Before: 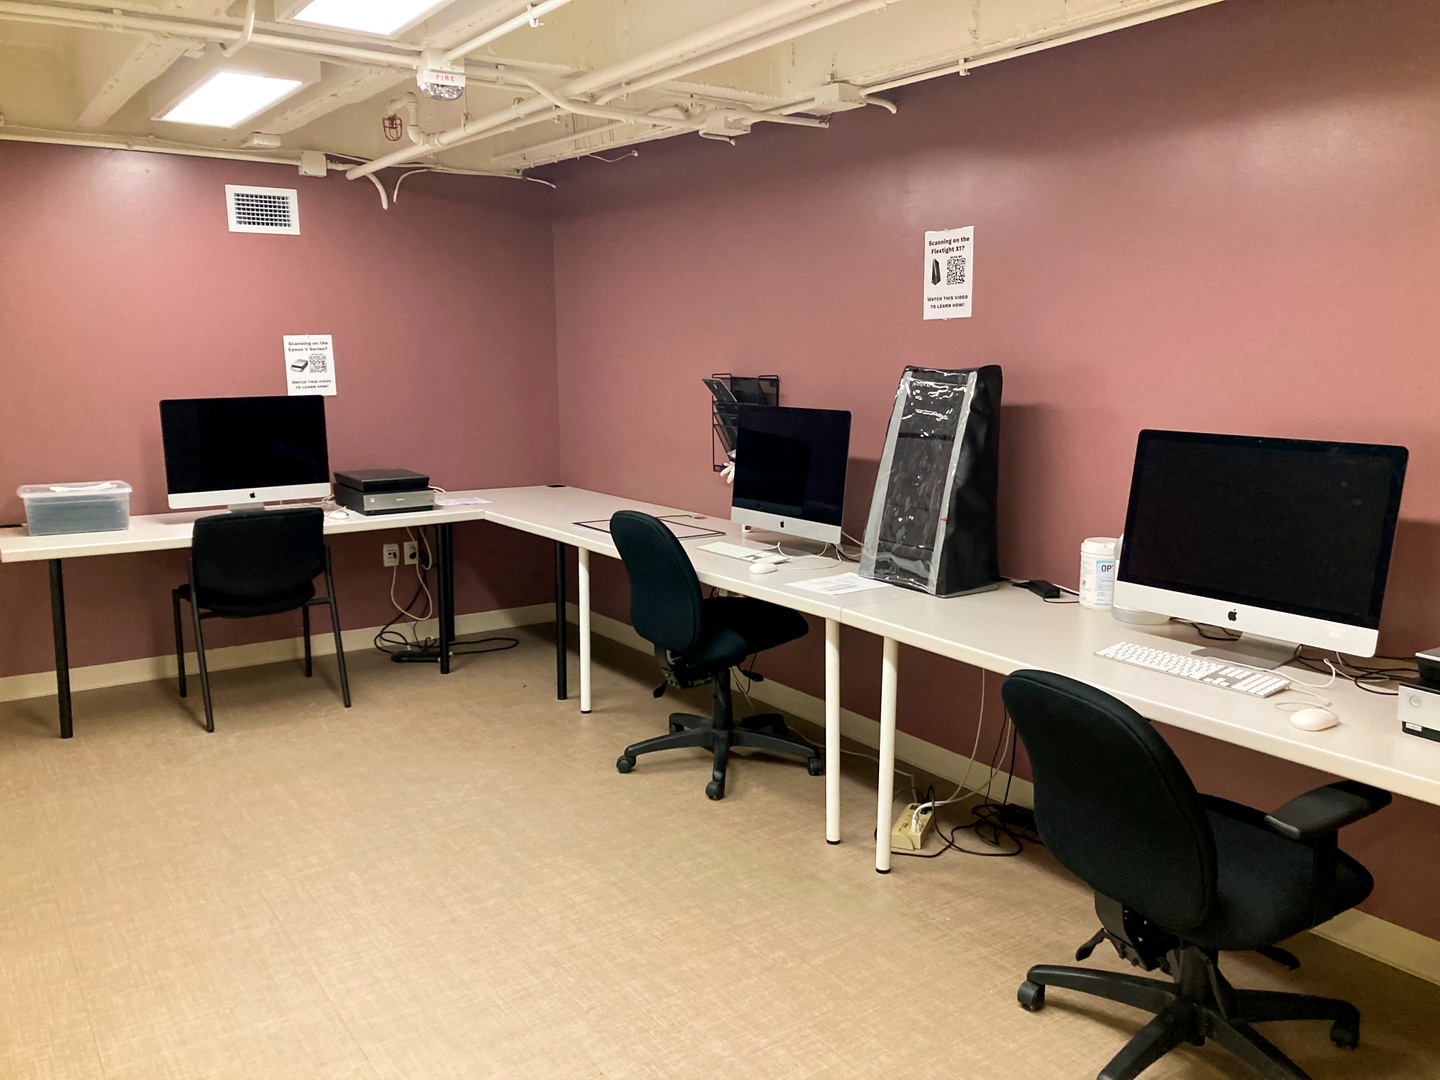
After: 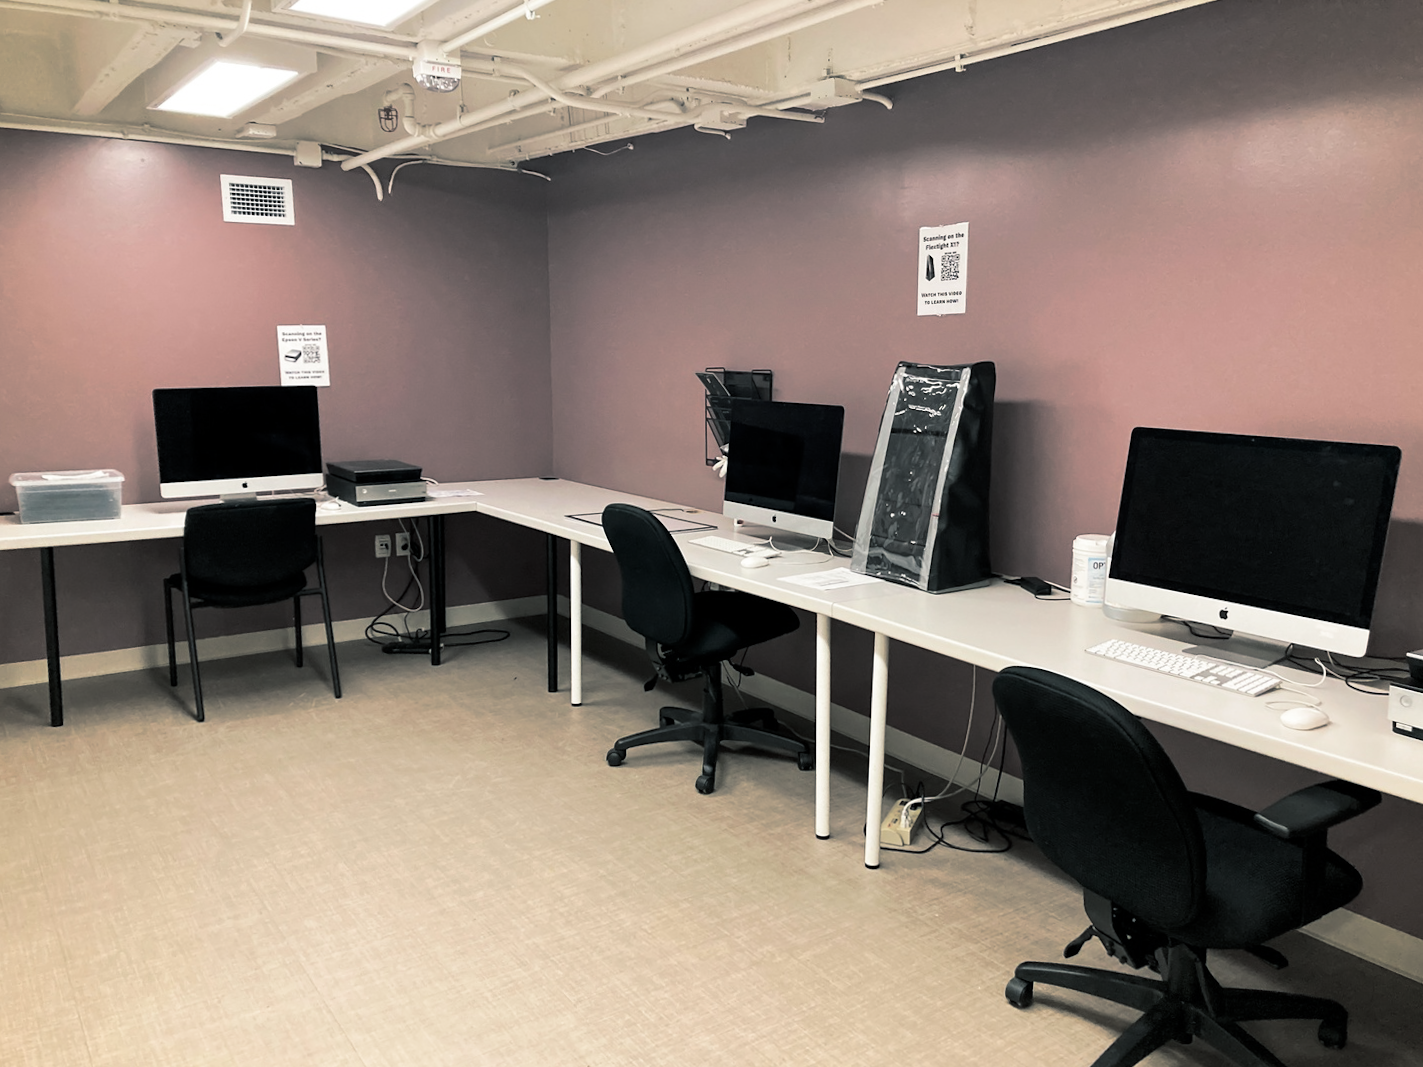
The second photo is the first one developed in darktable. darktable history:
crop and rotate: angle -0.5°
split-toning: shadows › hue 201.6°, shadows › saturation 0.16, highlights › hue 50.4°, highlights › saturation 0.2, balance -49.9
contrast brightness saturation: contrast 0.1, saturation -0.3
